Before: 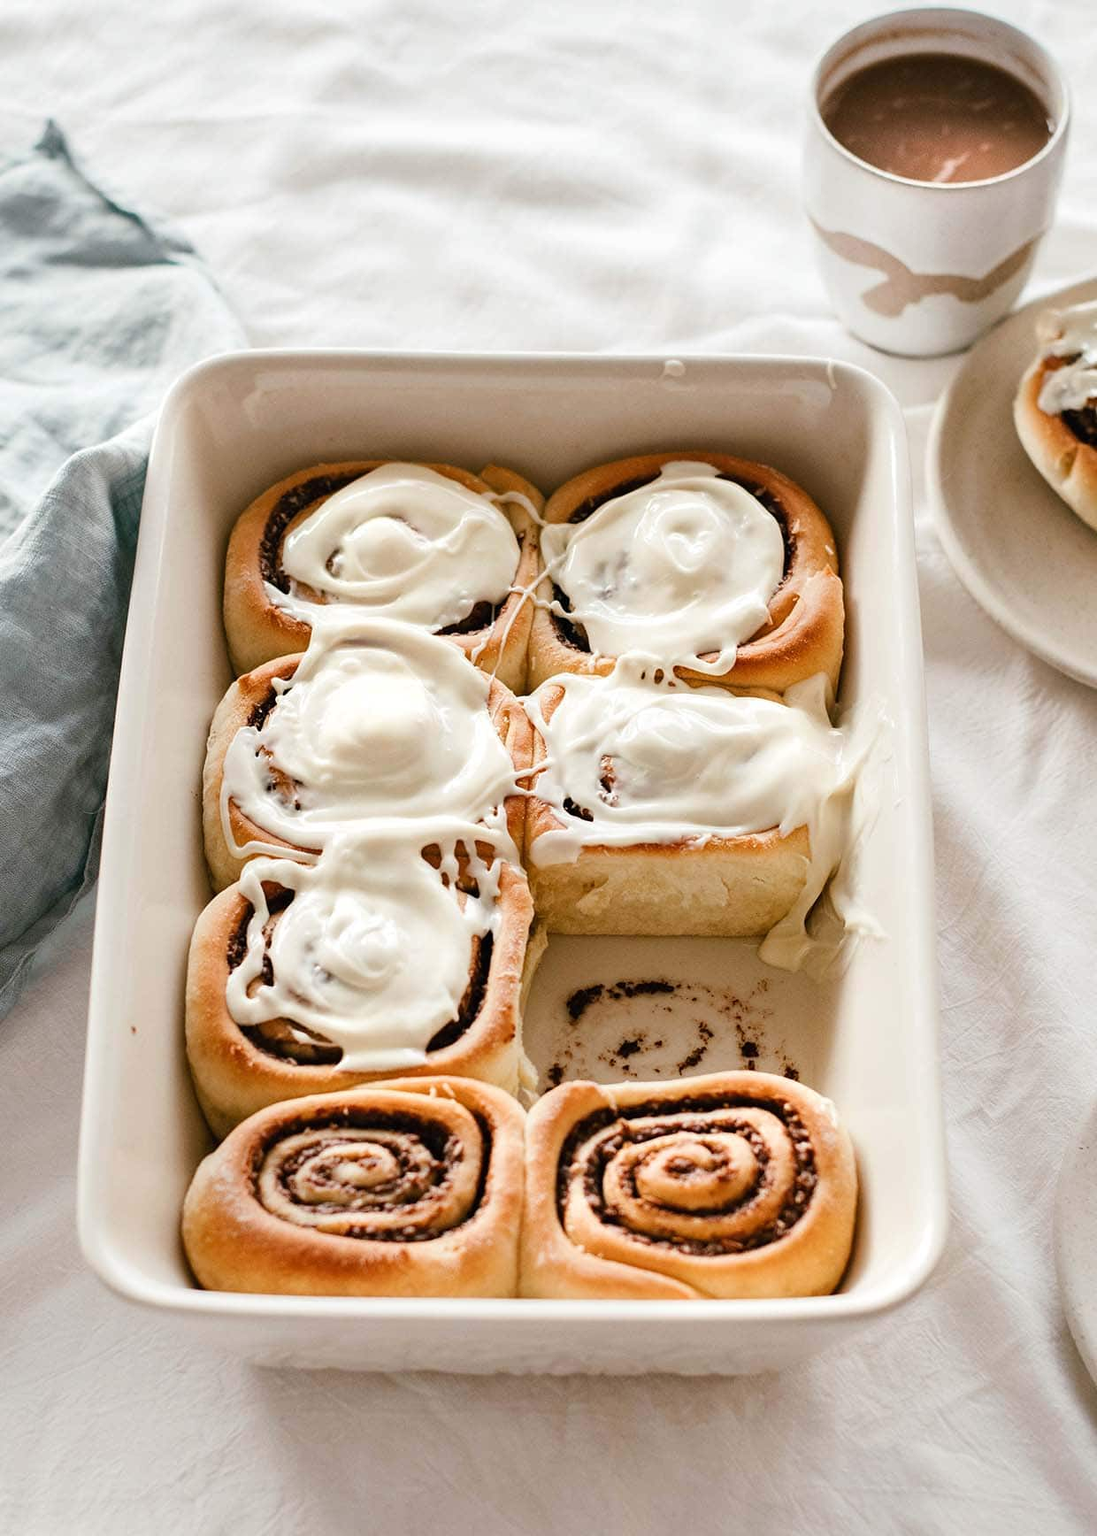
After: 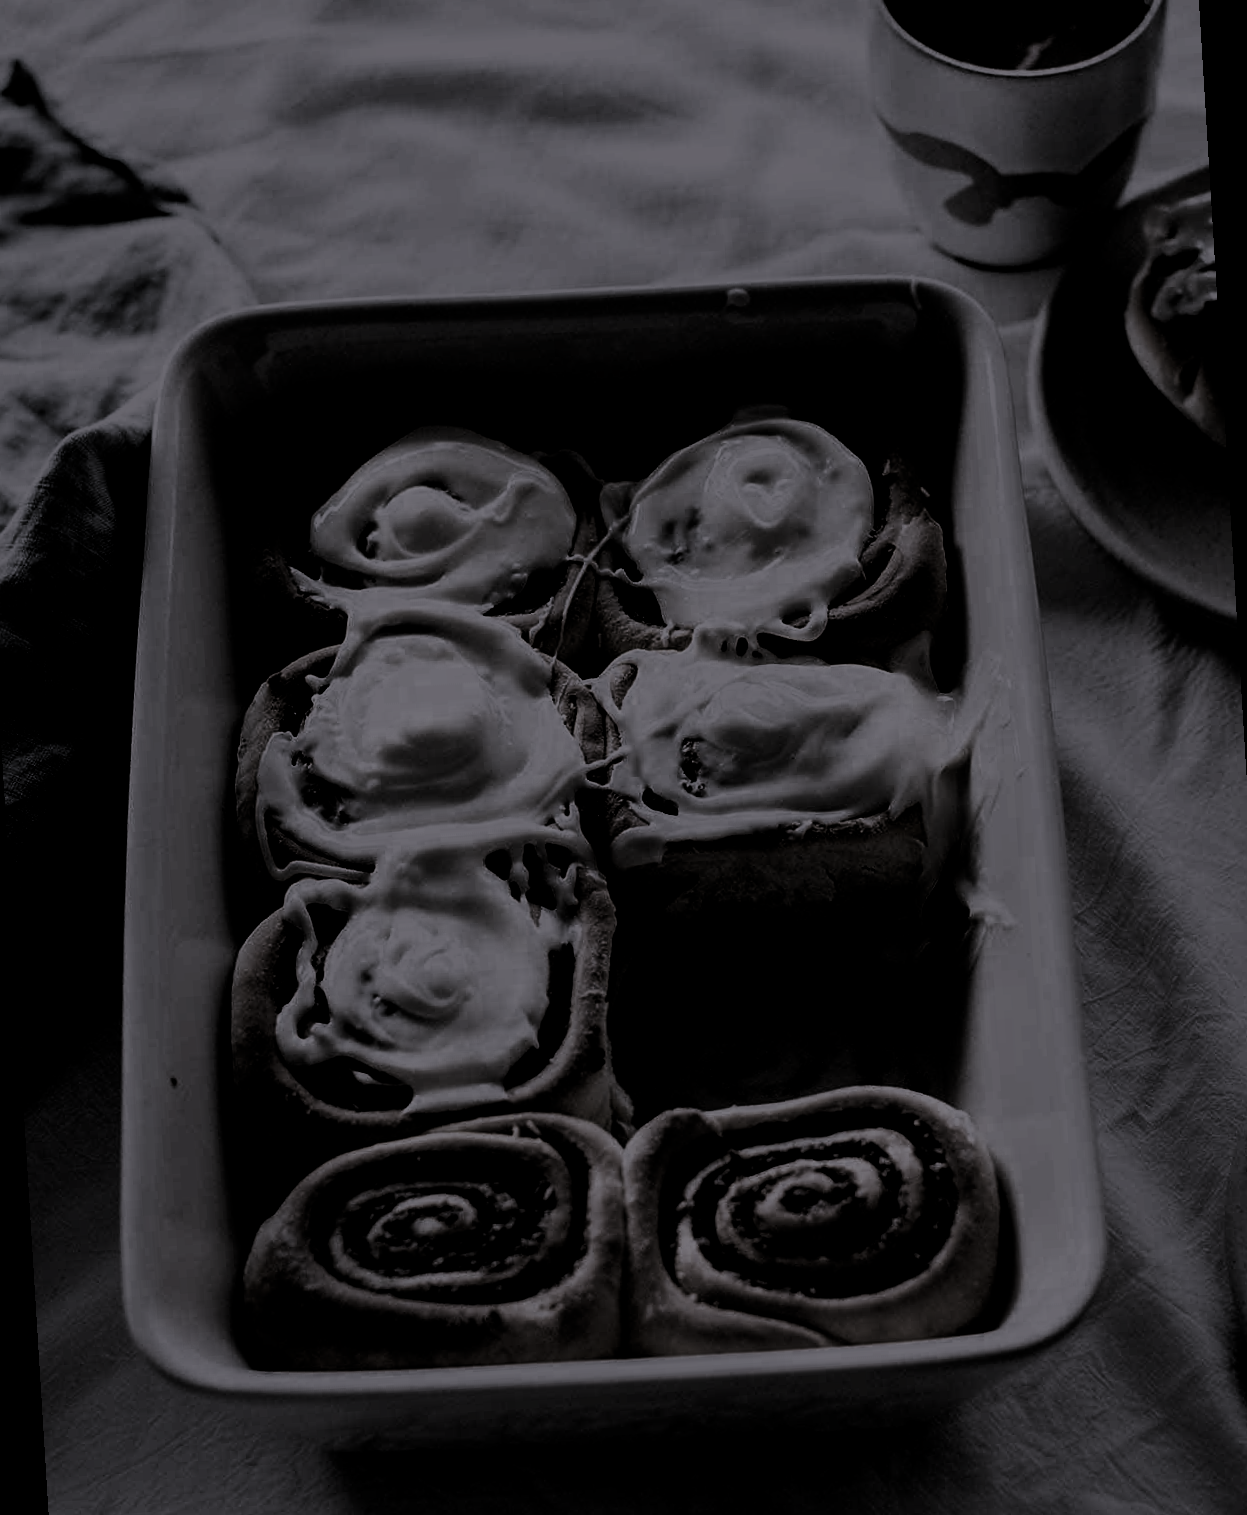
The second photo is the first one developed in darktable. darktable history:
levels: levels [0.721, 0.937, 0.997]
exposure: black level correction 0.01, exposure 1 EV, compensate highlight preservation false
filmic rgb: black relative exposure -5 EV, hardness 2.88, contrast 1.3, highlights saturation mix -30%
color balance rgb: linear chroma grading › shadows 32%, linear chroma grading › global chroma -2%, linear chroma grading › mid-tones 4%, perceptual saturation grading › global saturation -2%, perceptual saturation grading › highlights -8%, perceptual saturation grading › mid-tones 8%, perceptual saturation grading › shadows 4%, perceptual brilliance grading › highlights 8%, perceptual brilliance grading › mid-tones 4%, perceptual brilliance grading › shadows 2%, global vibrance 16%, saturation formula JzAzBz (2021)
bloom: size 5%, threshold 95%, strength 15%
tone curve: curves: ch0 [(0, 0.142) (0.384, 0.314) (0.752, 0.711) (0.991, 0.95)]; ch1 [(0.006, 0.129) (0.346, 0.384) (1, 1)]; ch2 [(0.003, 0.057) (0.261, 0.248) (1, 1)], color space Lab, independent channels
rotate and perspective: rotation -3.52°, crop left 0.036, crop right 0.964, crop top 0.081, crop bottom 0.919
color calibration: x 0.37, y 0.382, temperature 4313.32 K
